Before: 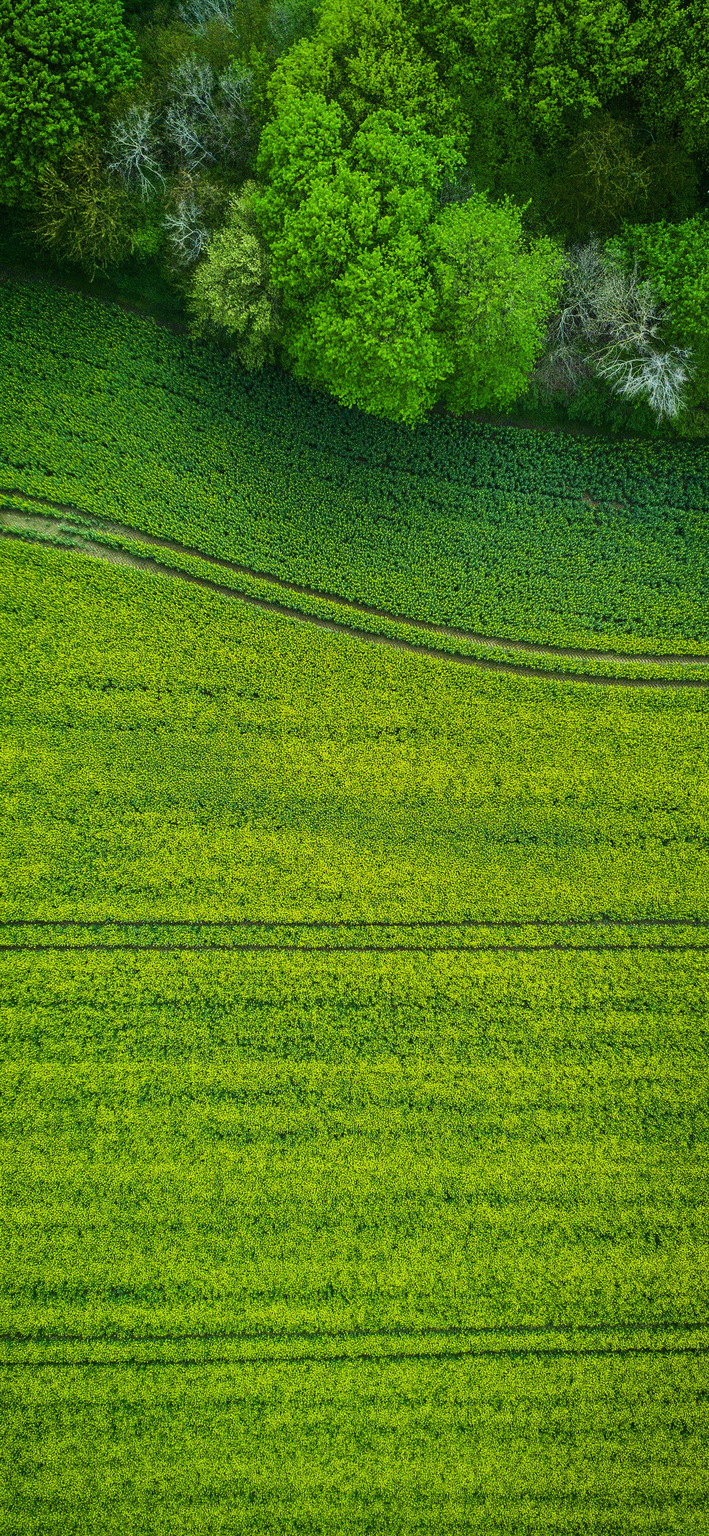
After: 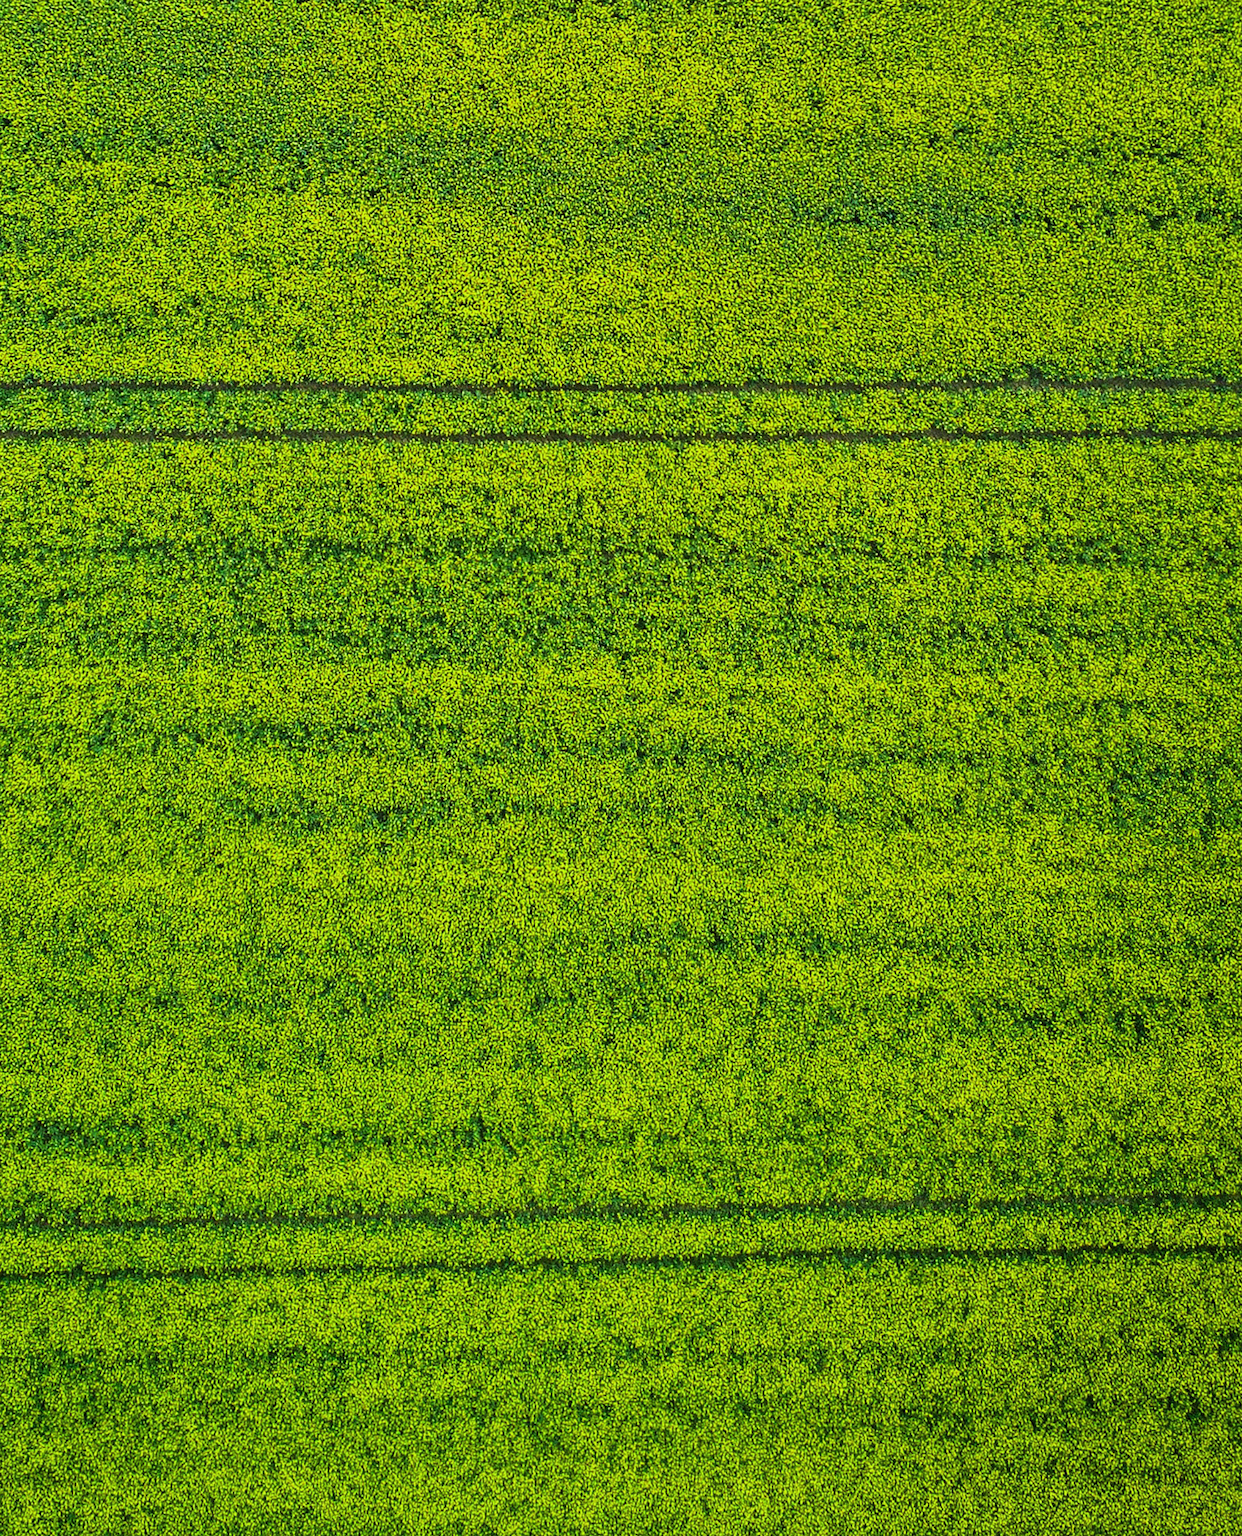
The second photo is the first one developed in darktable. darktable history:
color correction: highlights b* -0.036
crop and rotate: left 13.309%, top 47.708%, bottom 2.842%
